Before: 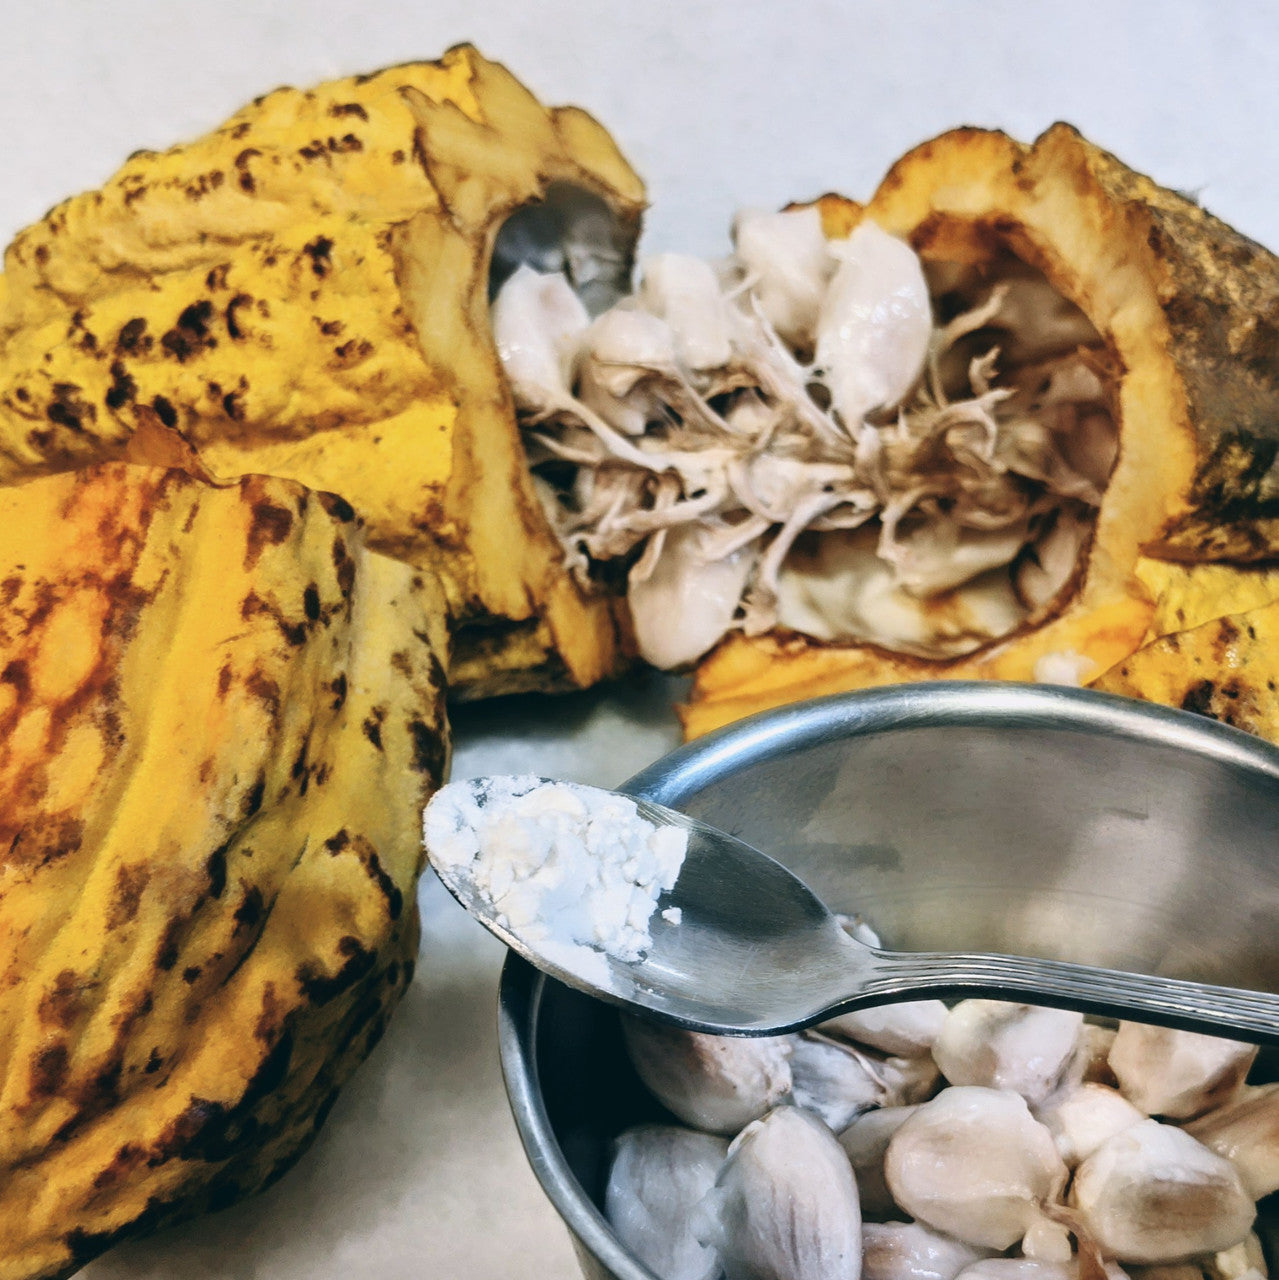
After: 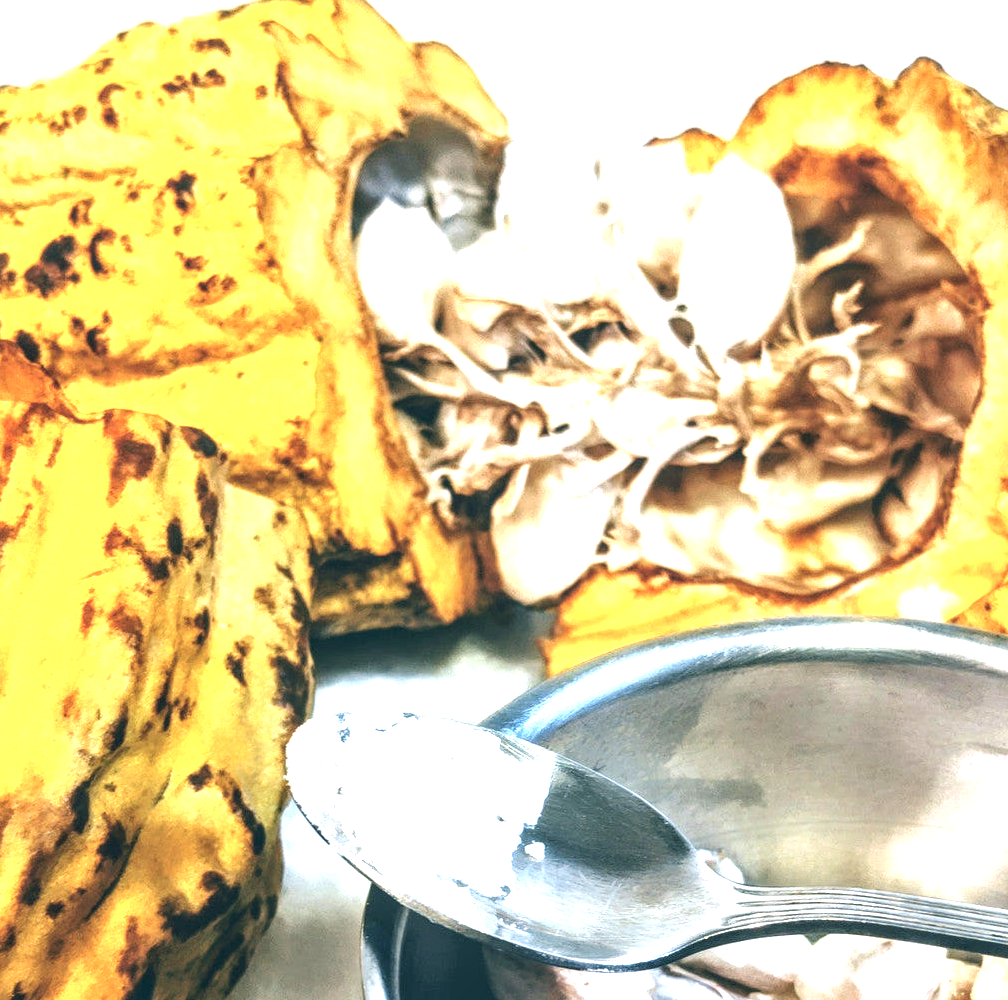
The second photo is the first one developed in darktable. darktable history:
crop and rotate: left 10.77%, top 5.1%, right 10.41%, bottom 16.76%
local contrast: on, module defaults
white balance: emerald 1
exposure: black level correction 0, exposure 1.45 EV, compensate exposure bias true, compensate highlight preservation false
